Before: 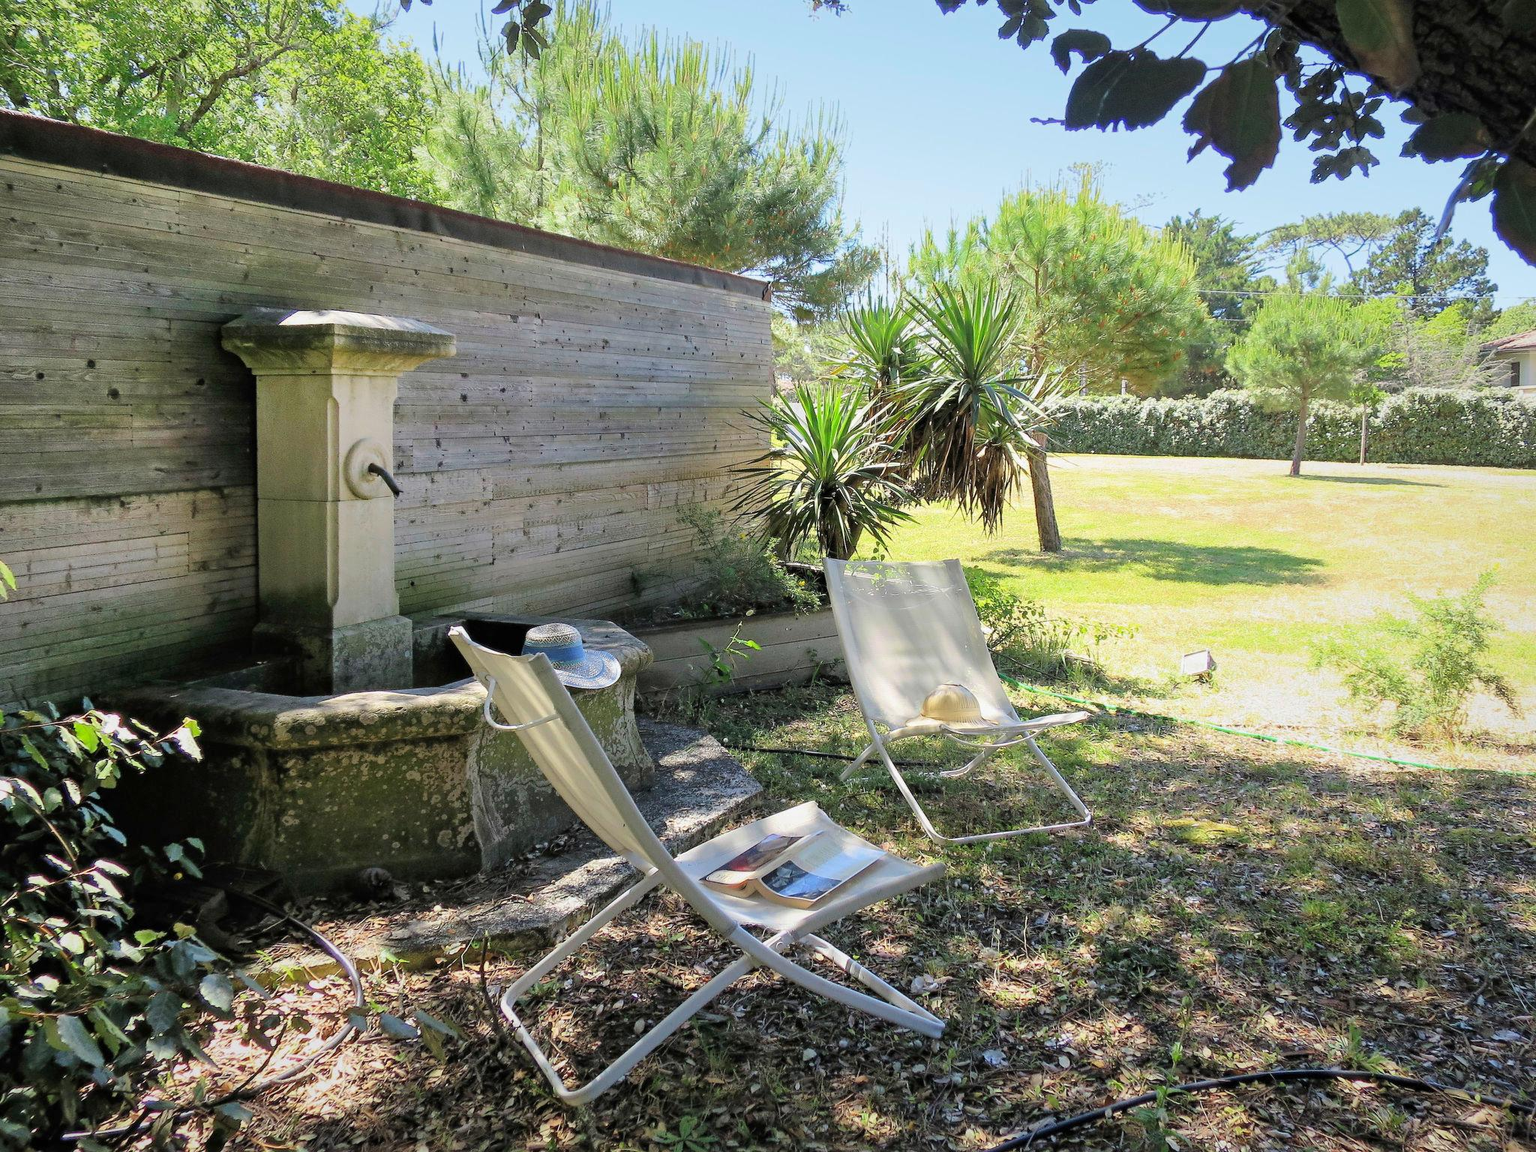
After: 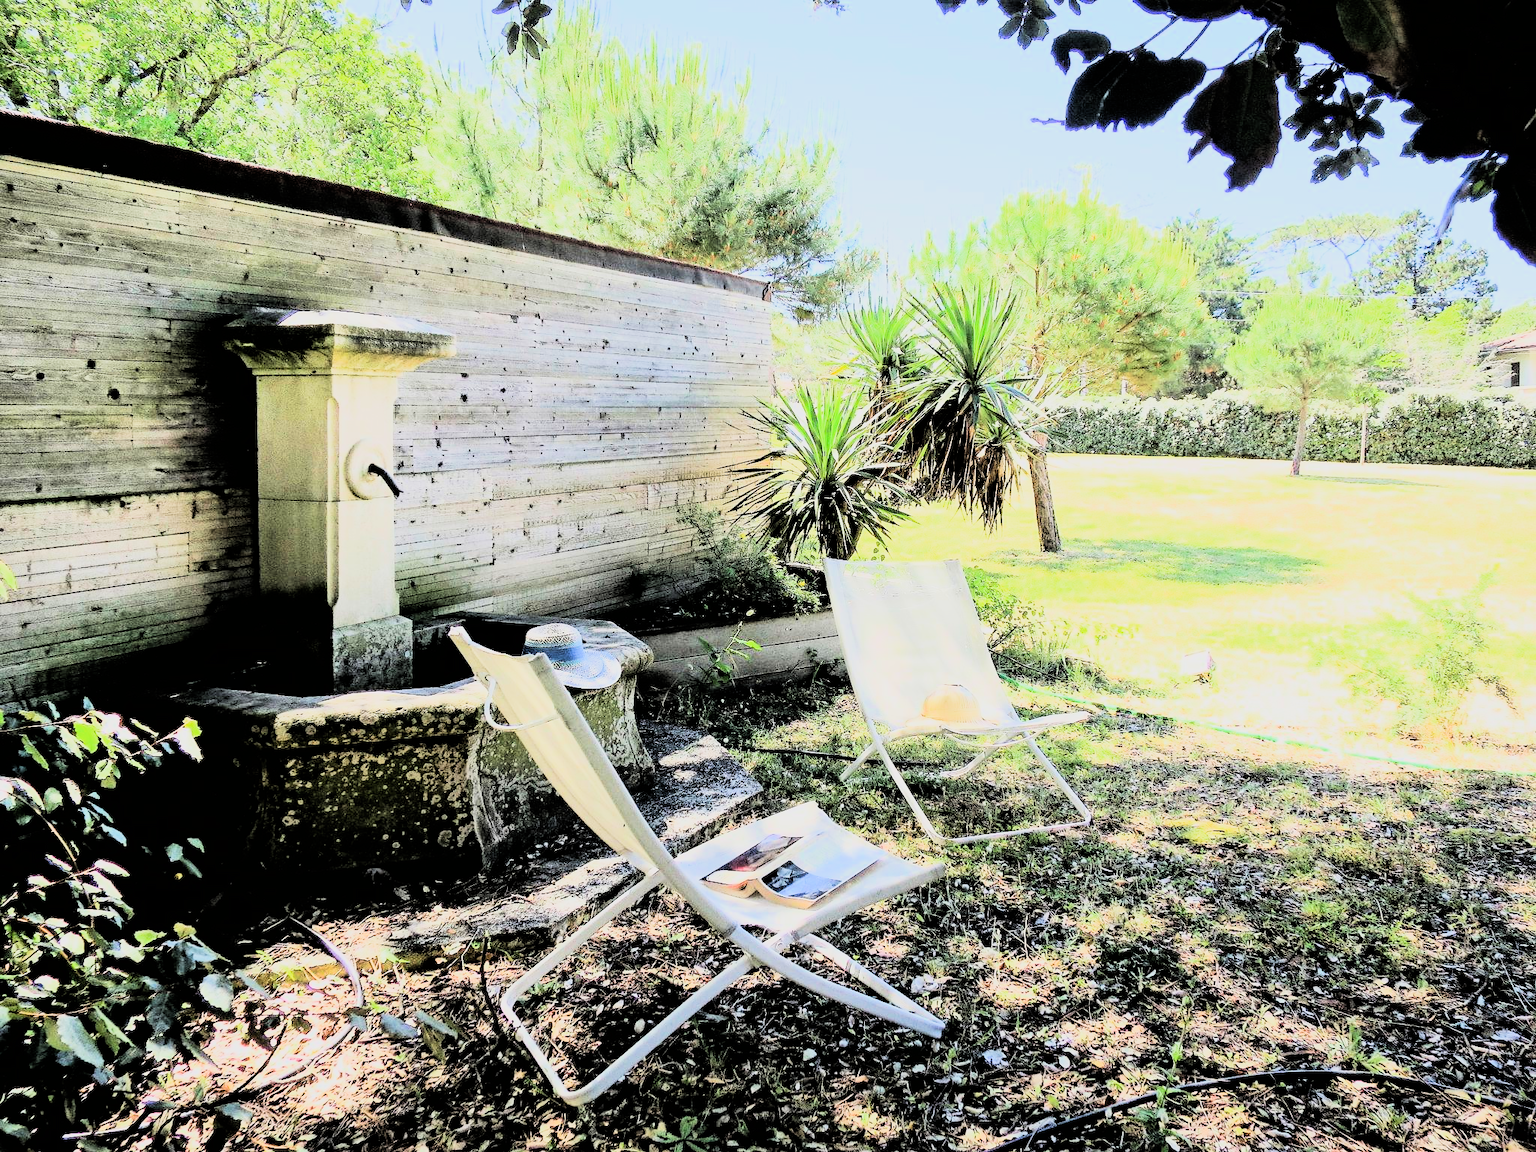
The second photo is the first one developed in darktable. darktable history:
filmic rgb: black relative exposure -5 EV, hardness 2.88, contrast 1.5
rgb curve: curves: ch0 [(0, 0) (0.21, 0.15) (0.24, 0.21) (0.5, 0.75) (0.75, 0.96) (0.89, 0.99) (1, 1)]; ch1 [(0, 0.02) (0.21, 0.13) (0.25, 0.2) (0.5, 0.67) (0.75, 0.9) (0.89, 0.97) (1, 1)]; ch2 [(0, 0.02) (0.21, 0.13) (0.25, 0.2) (0.5, 0.67) (0.75, 0.9) (0.89, 0.97) (1, 1)], compensate middle gray true
